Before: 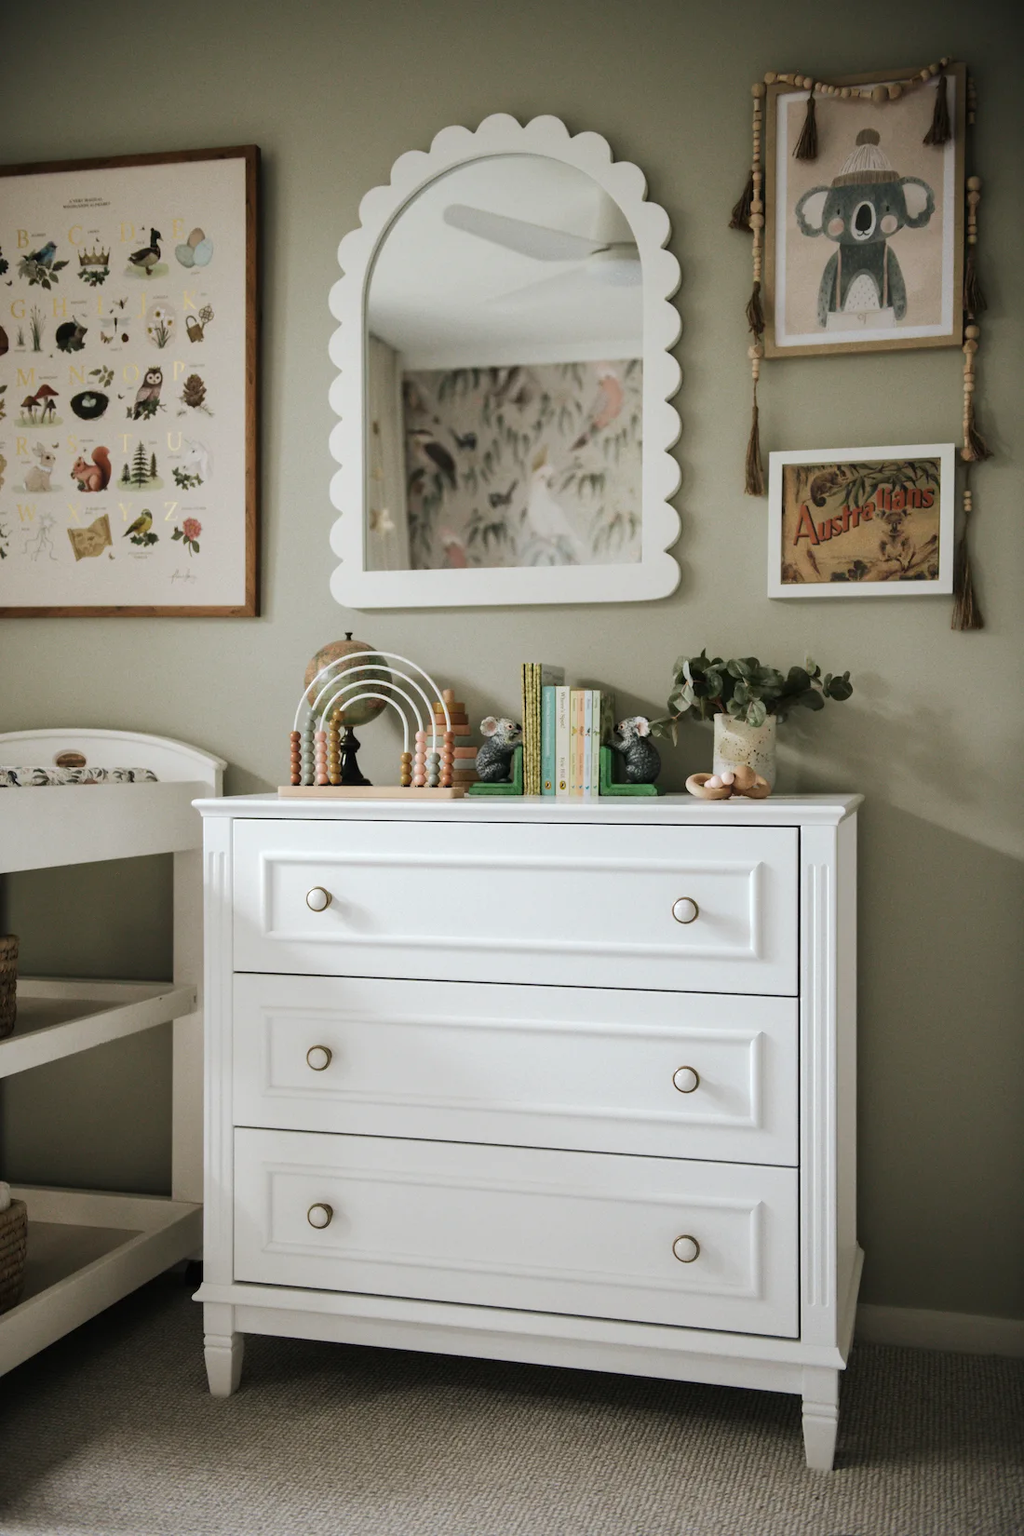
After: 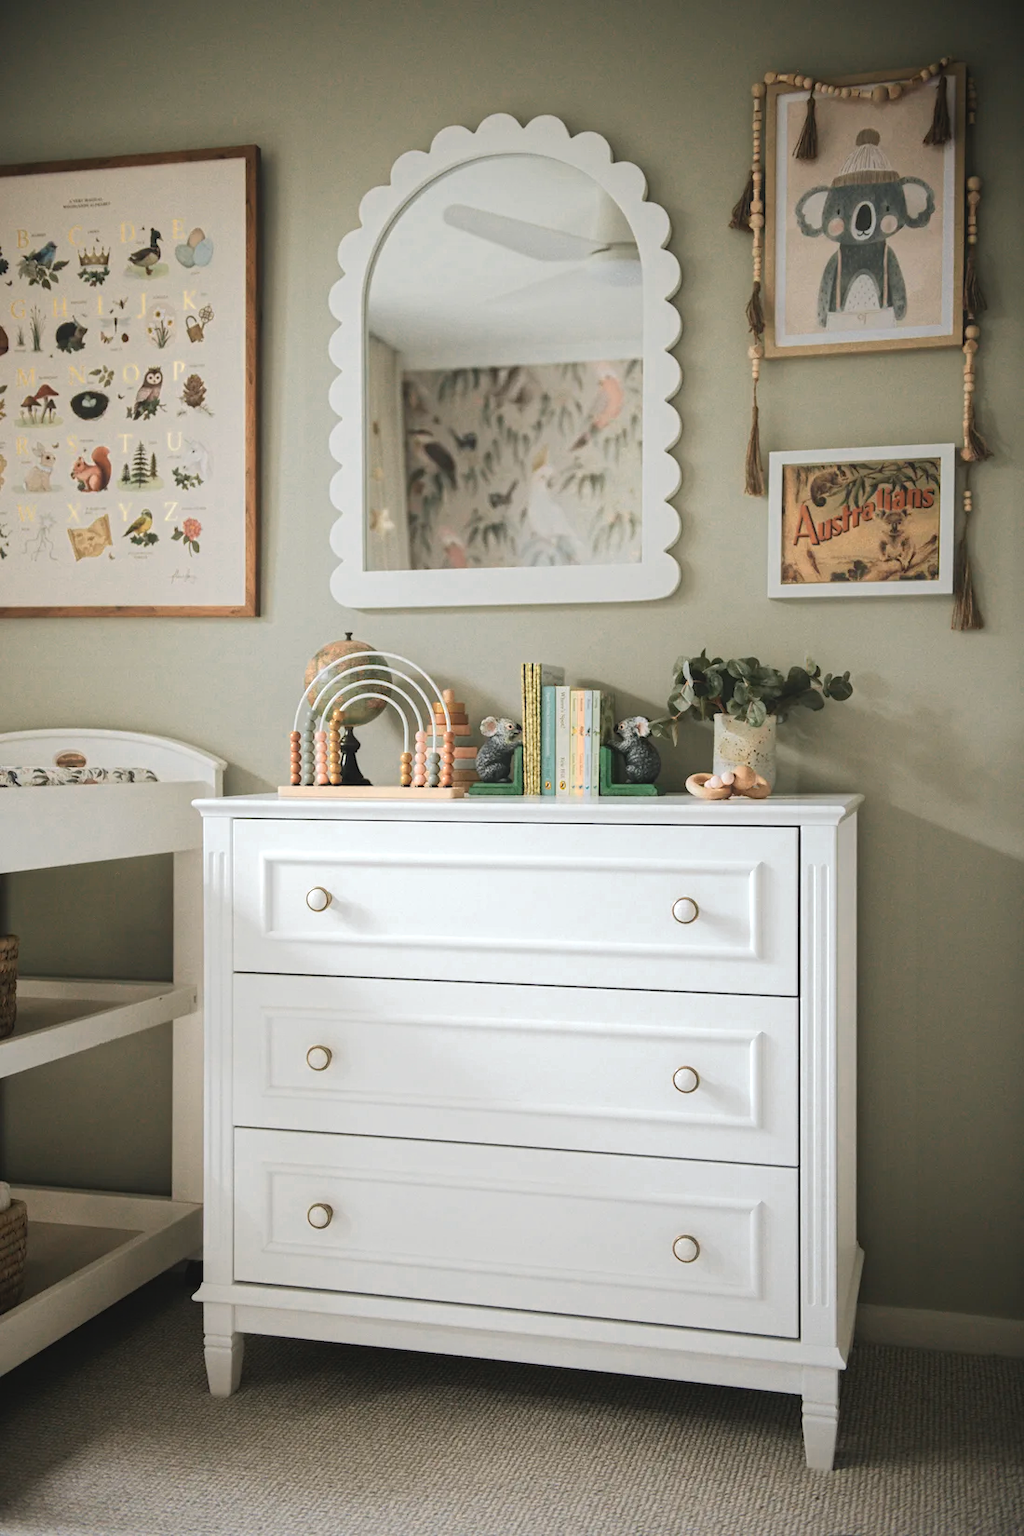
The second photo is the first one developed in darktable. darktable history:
contrast equalizer: octaves 7, y [[0.439, 0.44, 0.442, 0.457, 0.493, 0.498], [0.5 ×6], [0.5 ×6], [0 ×6], [0 ×6]]
exposure: exposure 0.189 EV, compensate highlight preservation false
color zones: curves: ch0 [(0.018, 0.548) (0.197, 0.654) (0.425, 0.447) (0.605, 0.658) (0.732, 0.579)]; ch1 [(0.105, 0.531) (0.224, 0.531) (0.386, 0.39) (0.618, 0.456) (0.732, 0.456) (0.956, 0.421)]; ch2 [(0.039, 0.583) (0.215, 0.465) (0.399, 0.544) (0.465, 0.548) (0.614, 0.447) (0.724, 0.43) (0.882, 0.623) (0.956, 0.632)]
